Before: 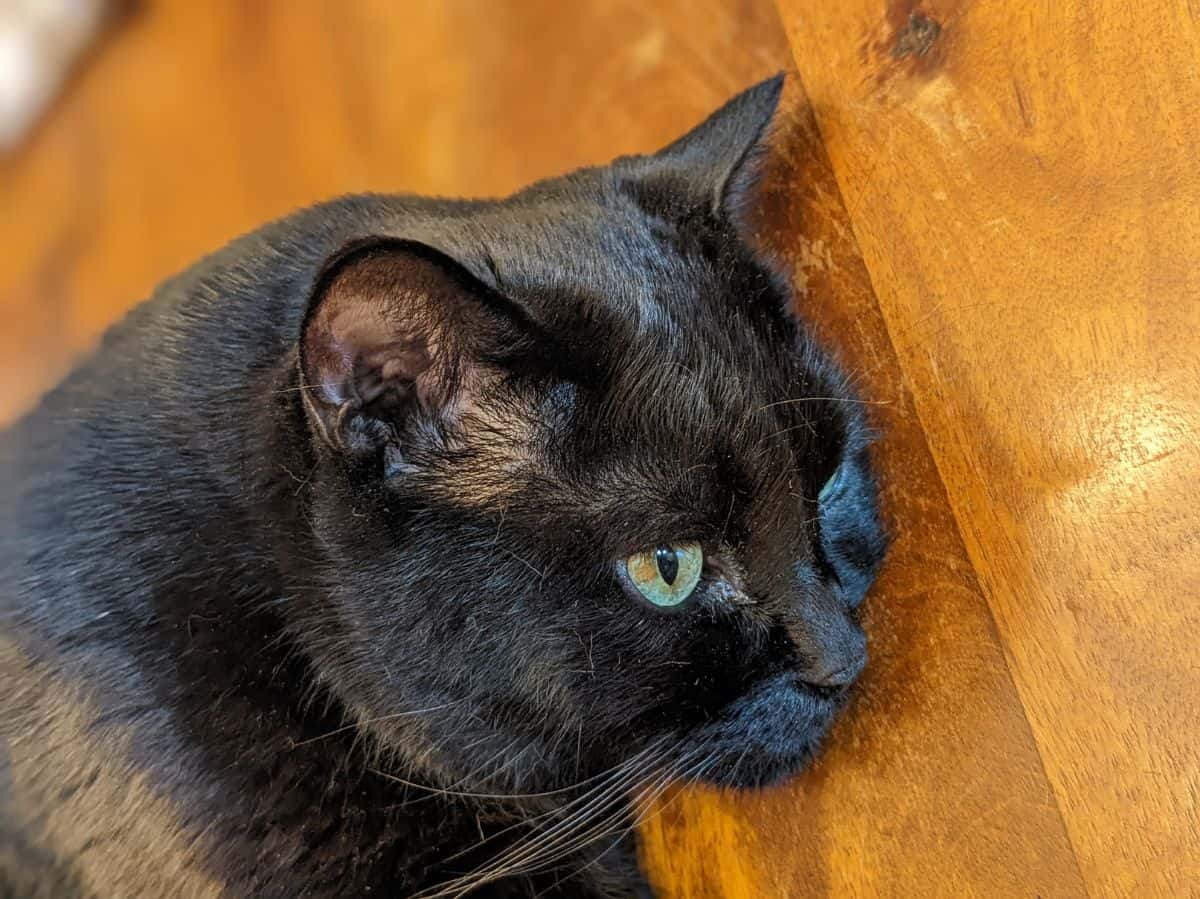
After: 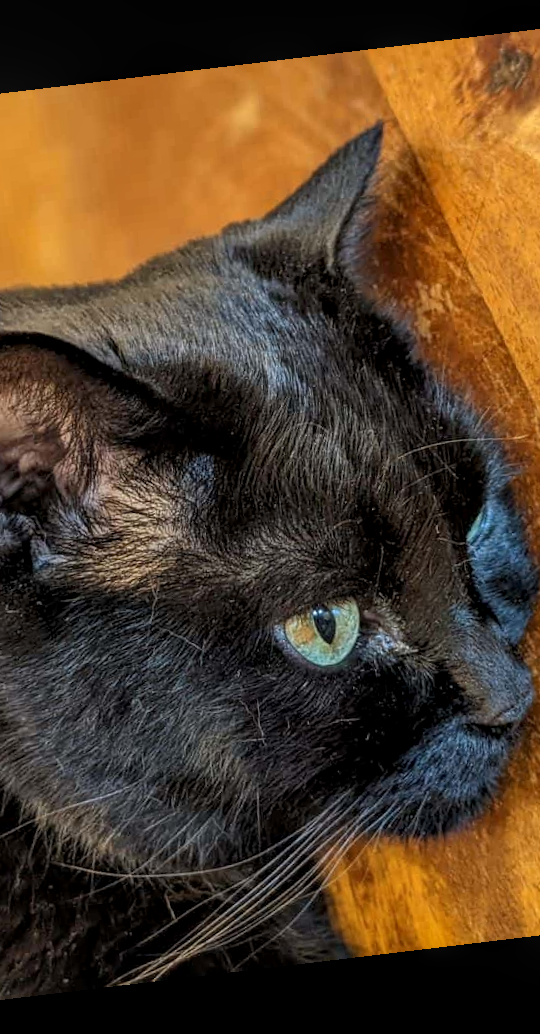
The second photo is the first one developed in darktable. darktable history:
local contrast: on, module defaults
rotate and perspective: rotation -6.83°, automatic cropping off
crop: left 31.229%, right 27.105%
tone equalizer: on, module defaults
